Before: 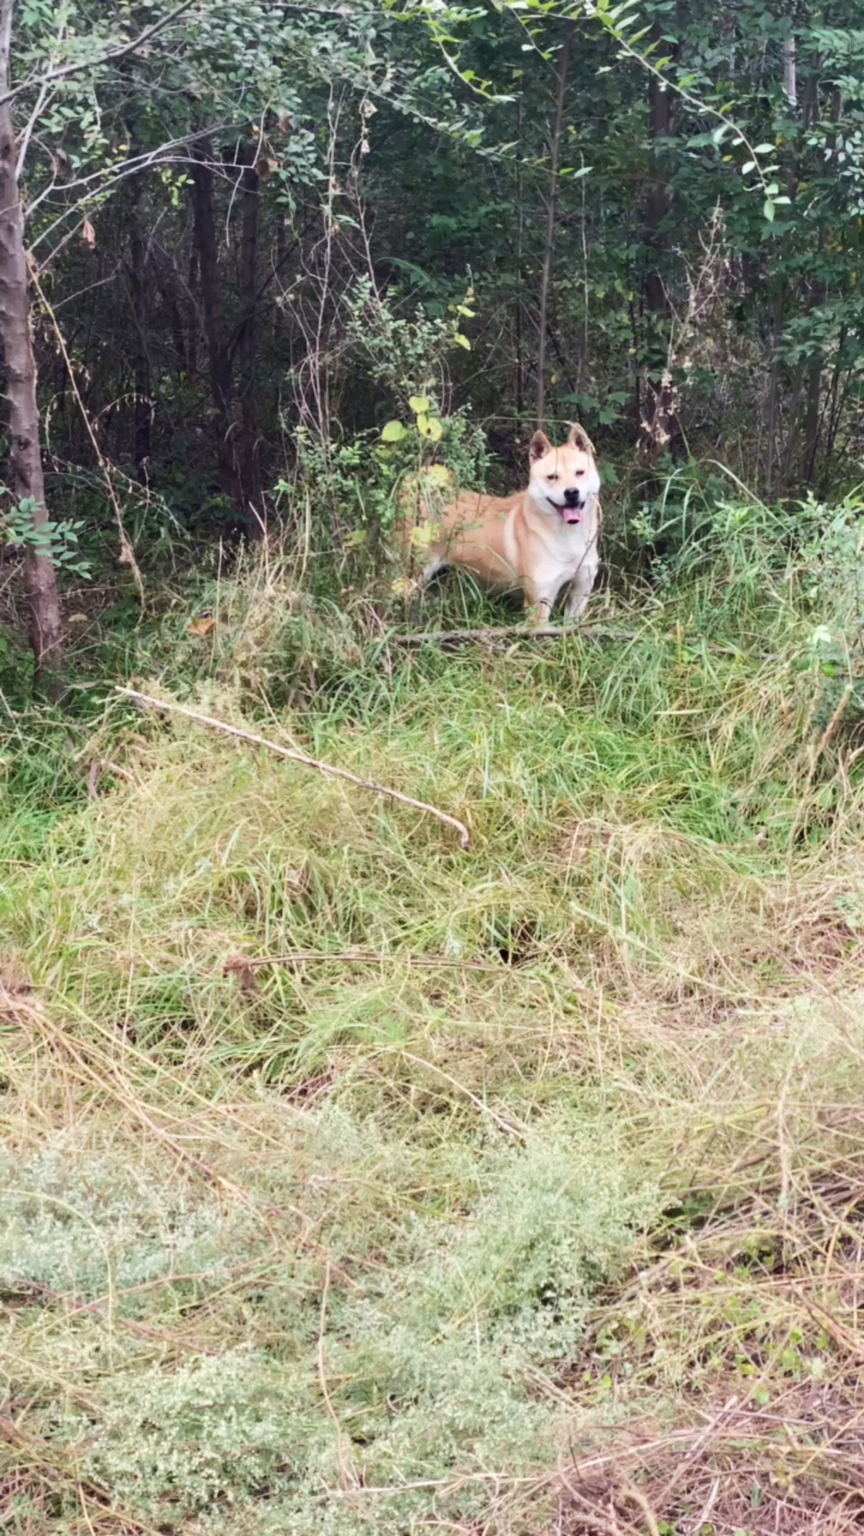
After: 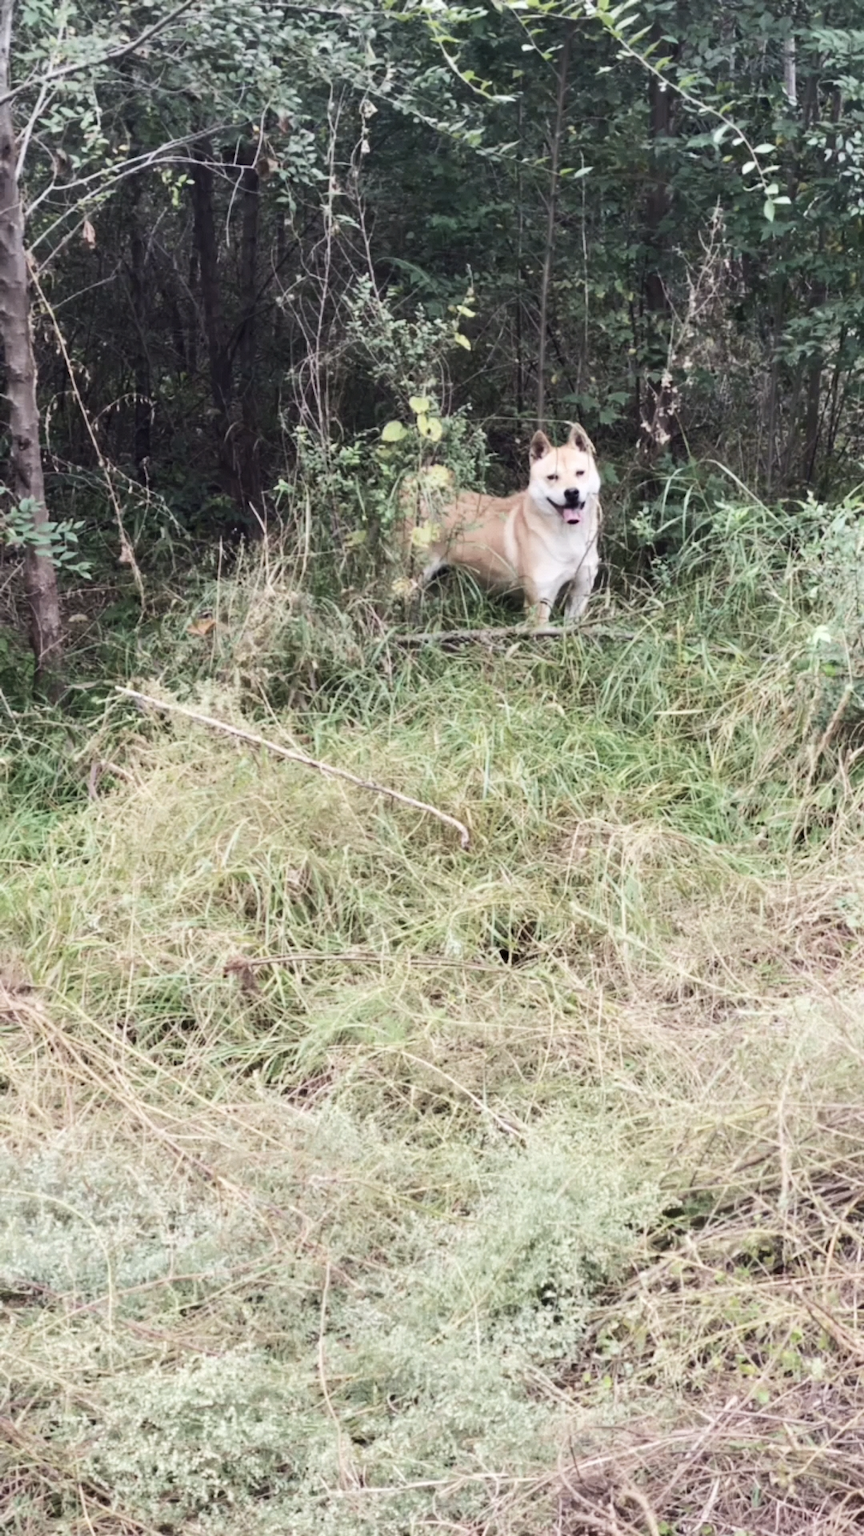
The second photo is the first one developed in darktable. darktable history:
tone equalizer: on, module defaults
contrast brightness saturation: contrast 0.097, saturation -0.35
